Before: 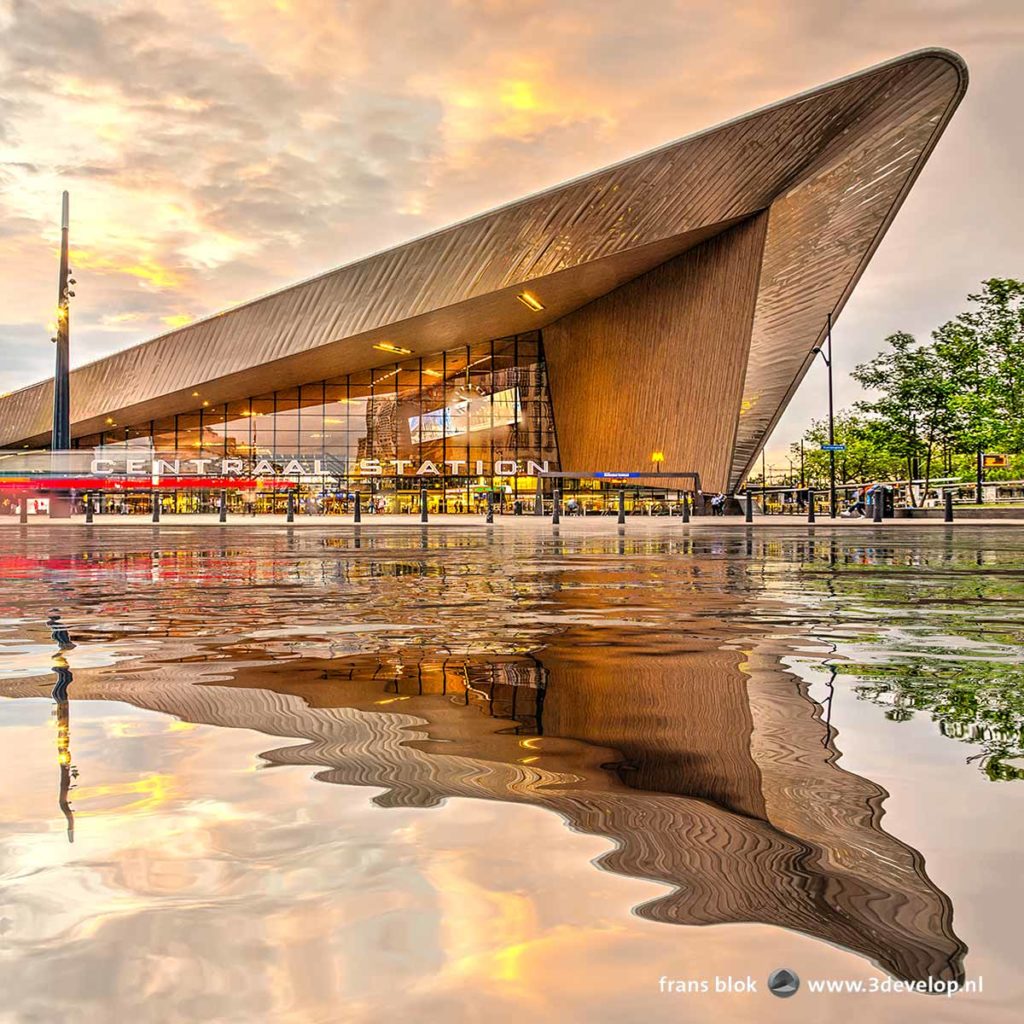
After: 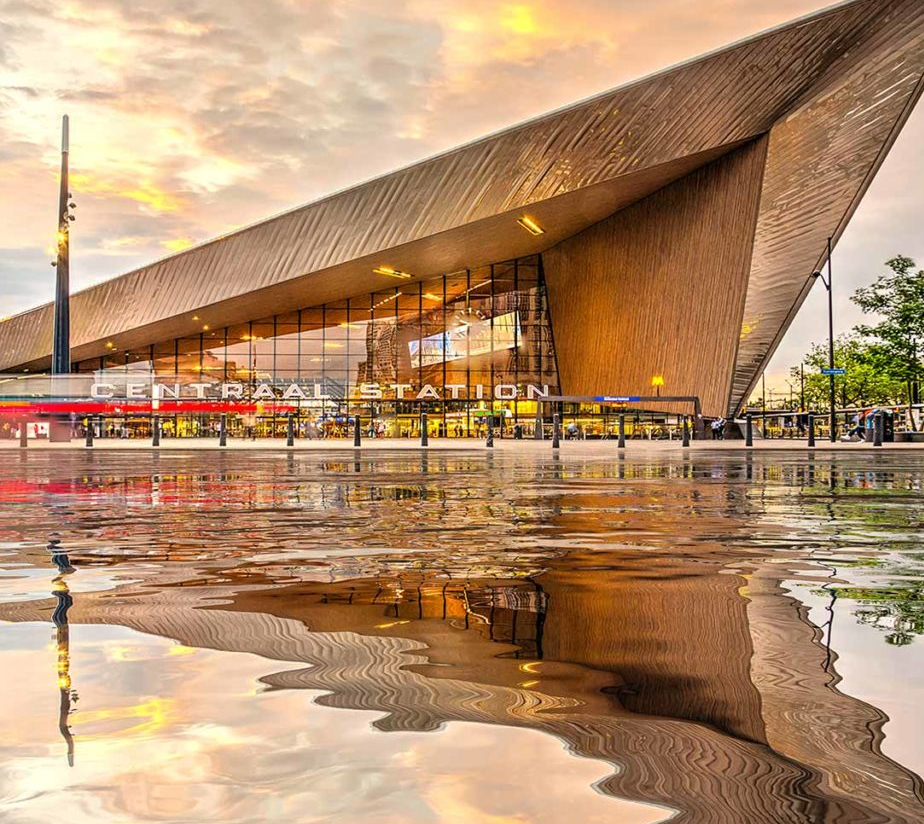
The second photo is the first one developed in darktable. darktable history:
crop: top 7.434%, right 9.762%, bottom 12.062%
